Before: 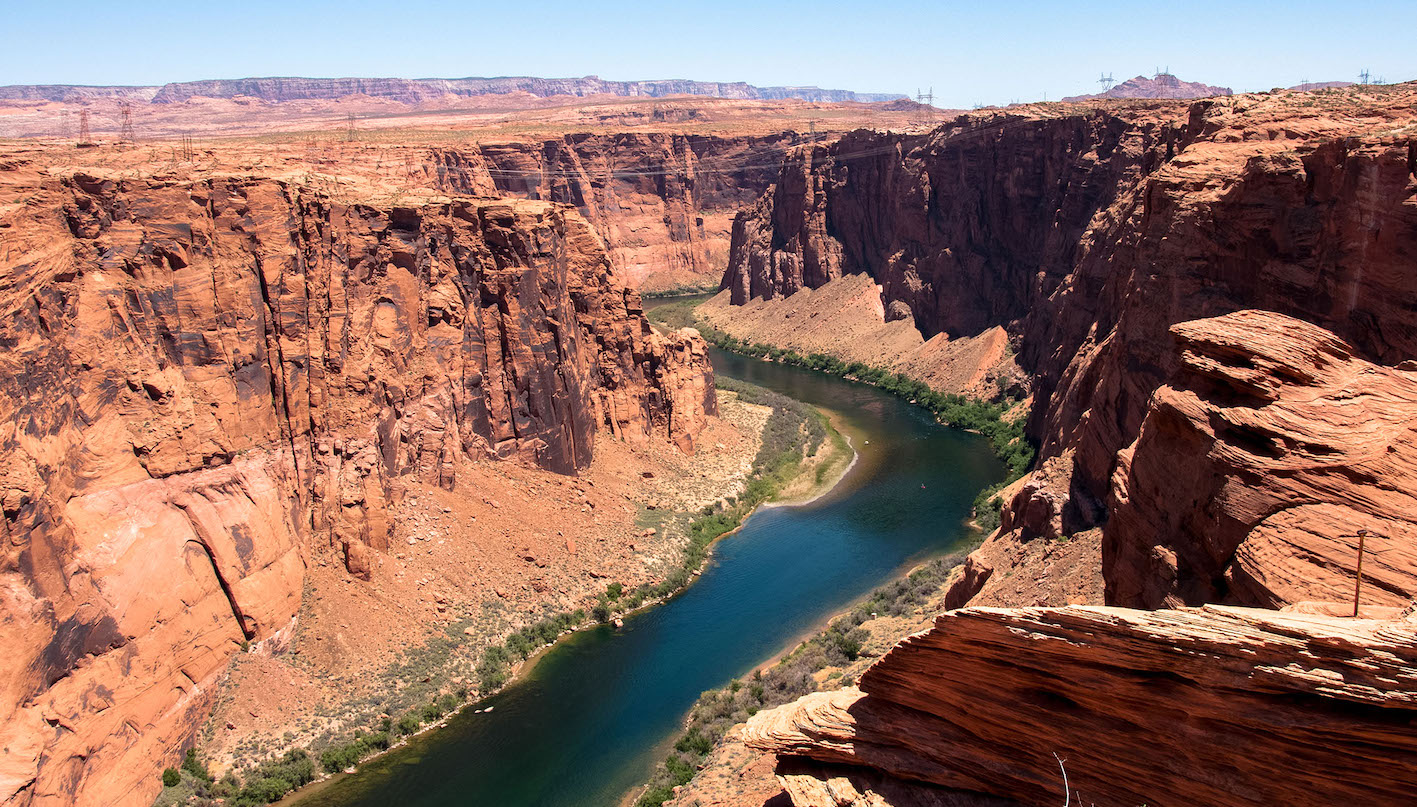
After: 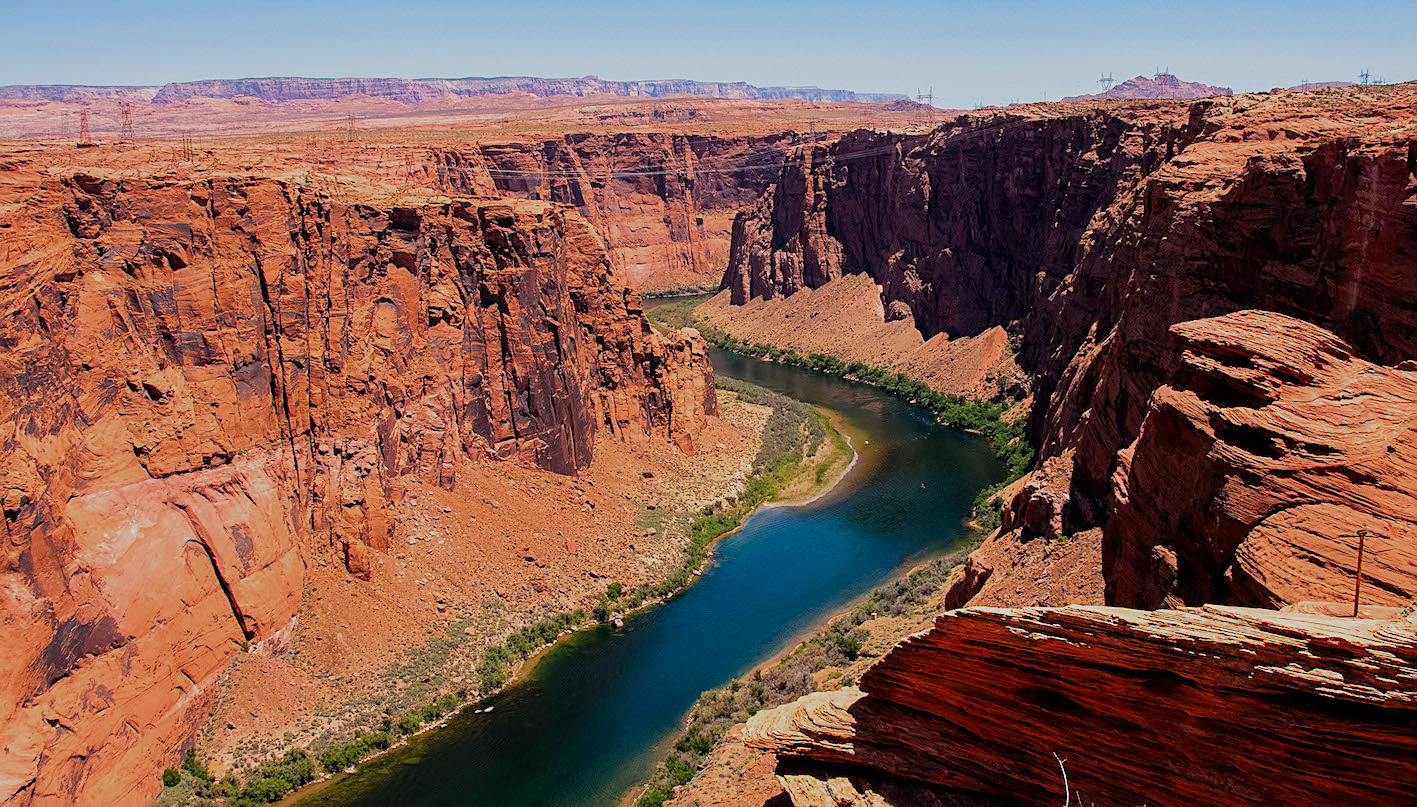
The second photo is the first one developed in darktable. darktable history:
filmic rgb: black relative exposure -7.65 EV, white relative exposure 4.56 EV, hardness 3.61
color zones: curves: ch0 [(0, 0.425) (0.143, 0.422) (0.286, 0.42) (0.429, 0.419) (0.571, 0.419) (0.714, 0.42) (0.857, 0.422) (1, 0.425)]; ch1 [(0, 0.666) (0.143, 0.669) (0.286, 0.671) (0.429, 0.67) (0.571, 0.67) (0.714, 0.67) (0.857, 0.67) (1, 0.666)]
sharpen: on, module defaults
